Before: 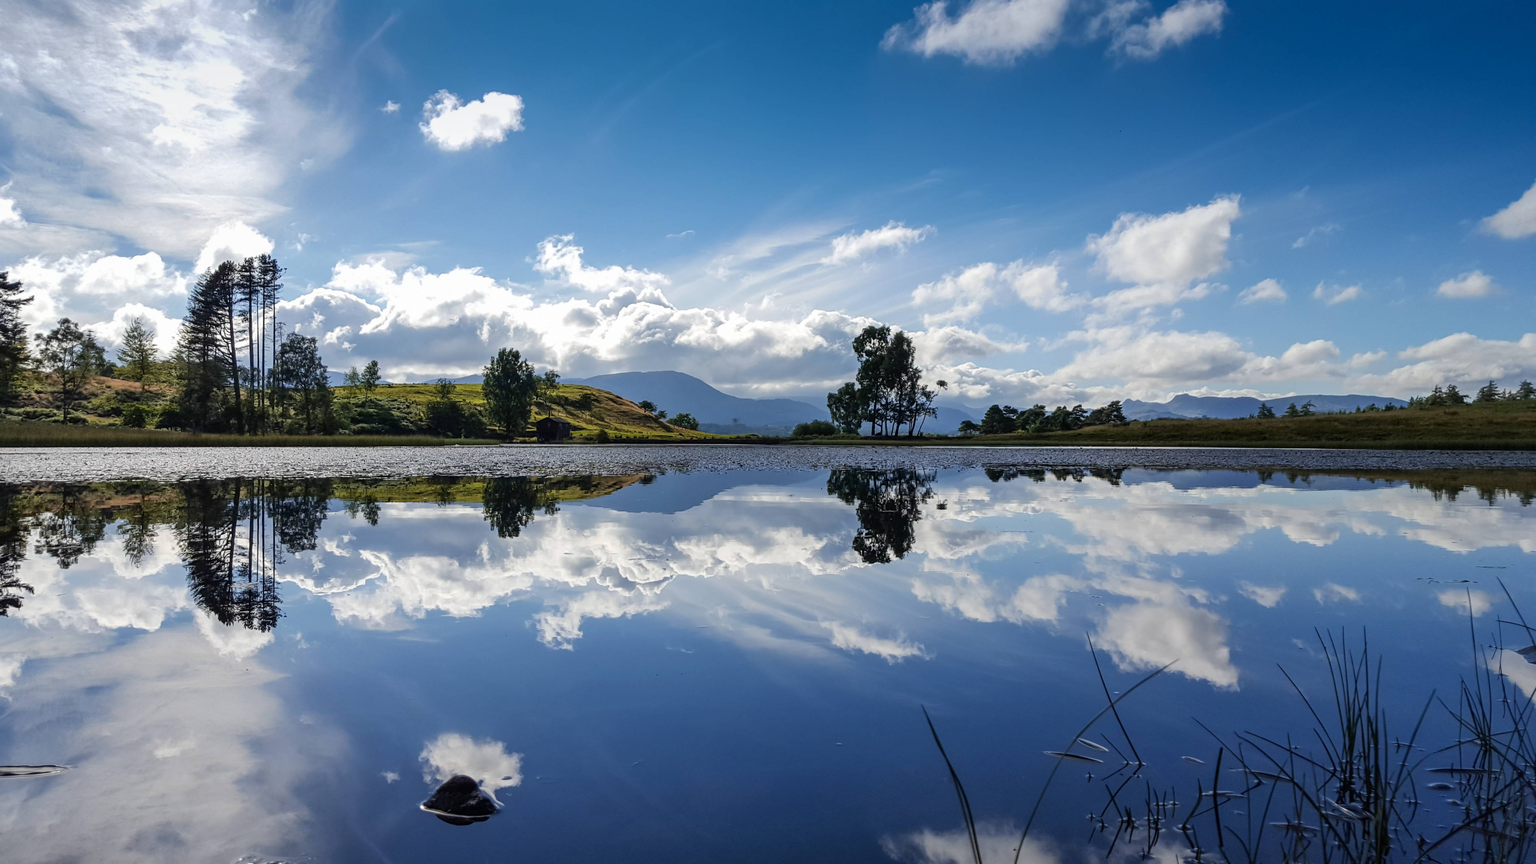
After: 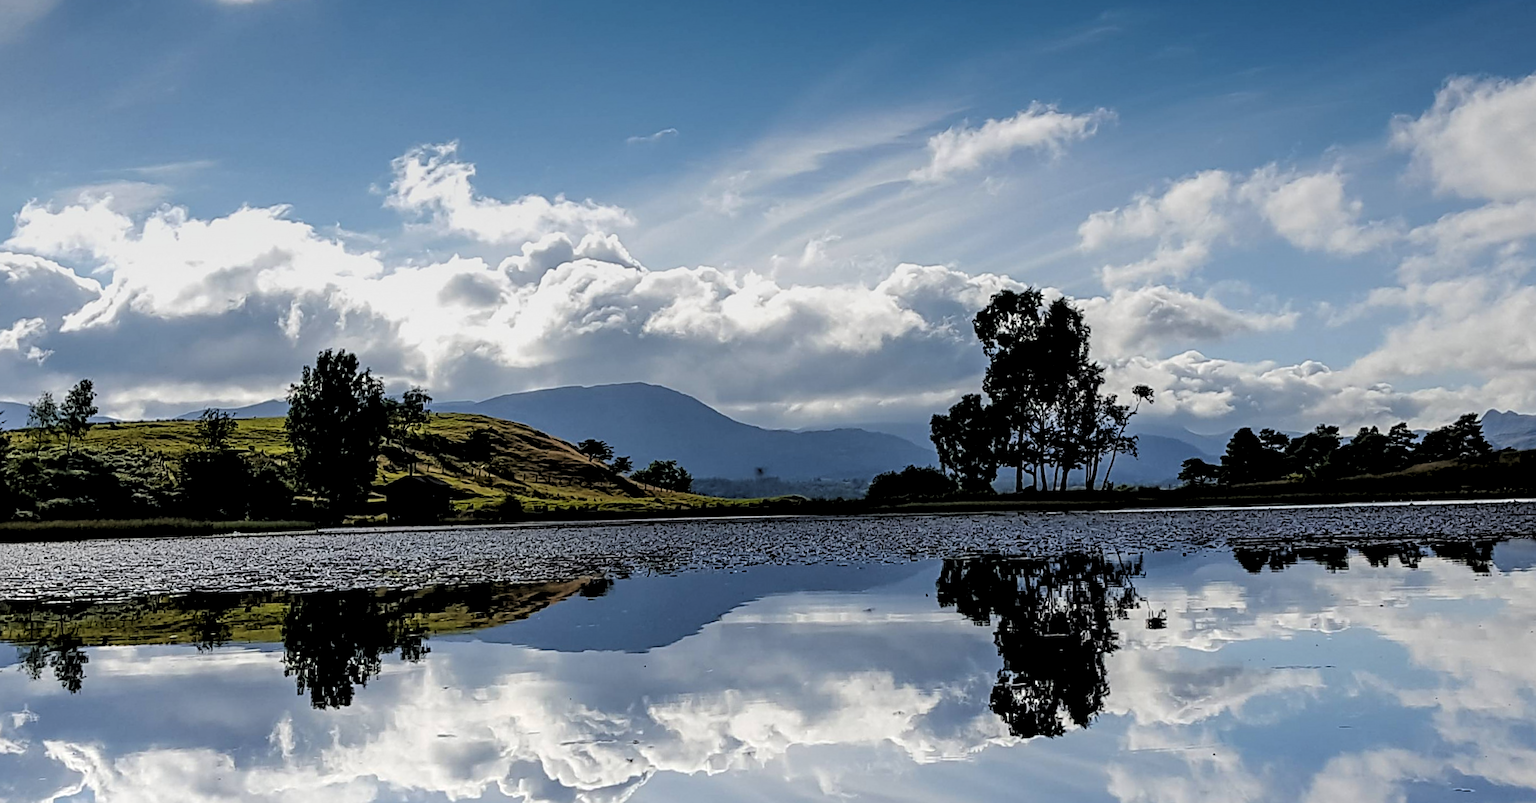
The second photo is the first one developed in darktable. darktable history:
sharpen: on, module defaults
graduated density: rotation -0.352°, offset 57.64
rgb levels: levels [[0.034, 0.472, 0.904], [0, 0.5, 1], [0, 0.5, 1]]
rotate and perspective: rotation -1.68°, lens shift (vertical) -0.146, crop left 0.049, crop right 0.912, crop top 0.032, crop bottom 0.96
crop: left 20.932%, top 15.471%, right 21.848%, bottom 34.081%
